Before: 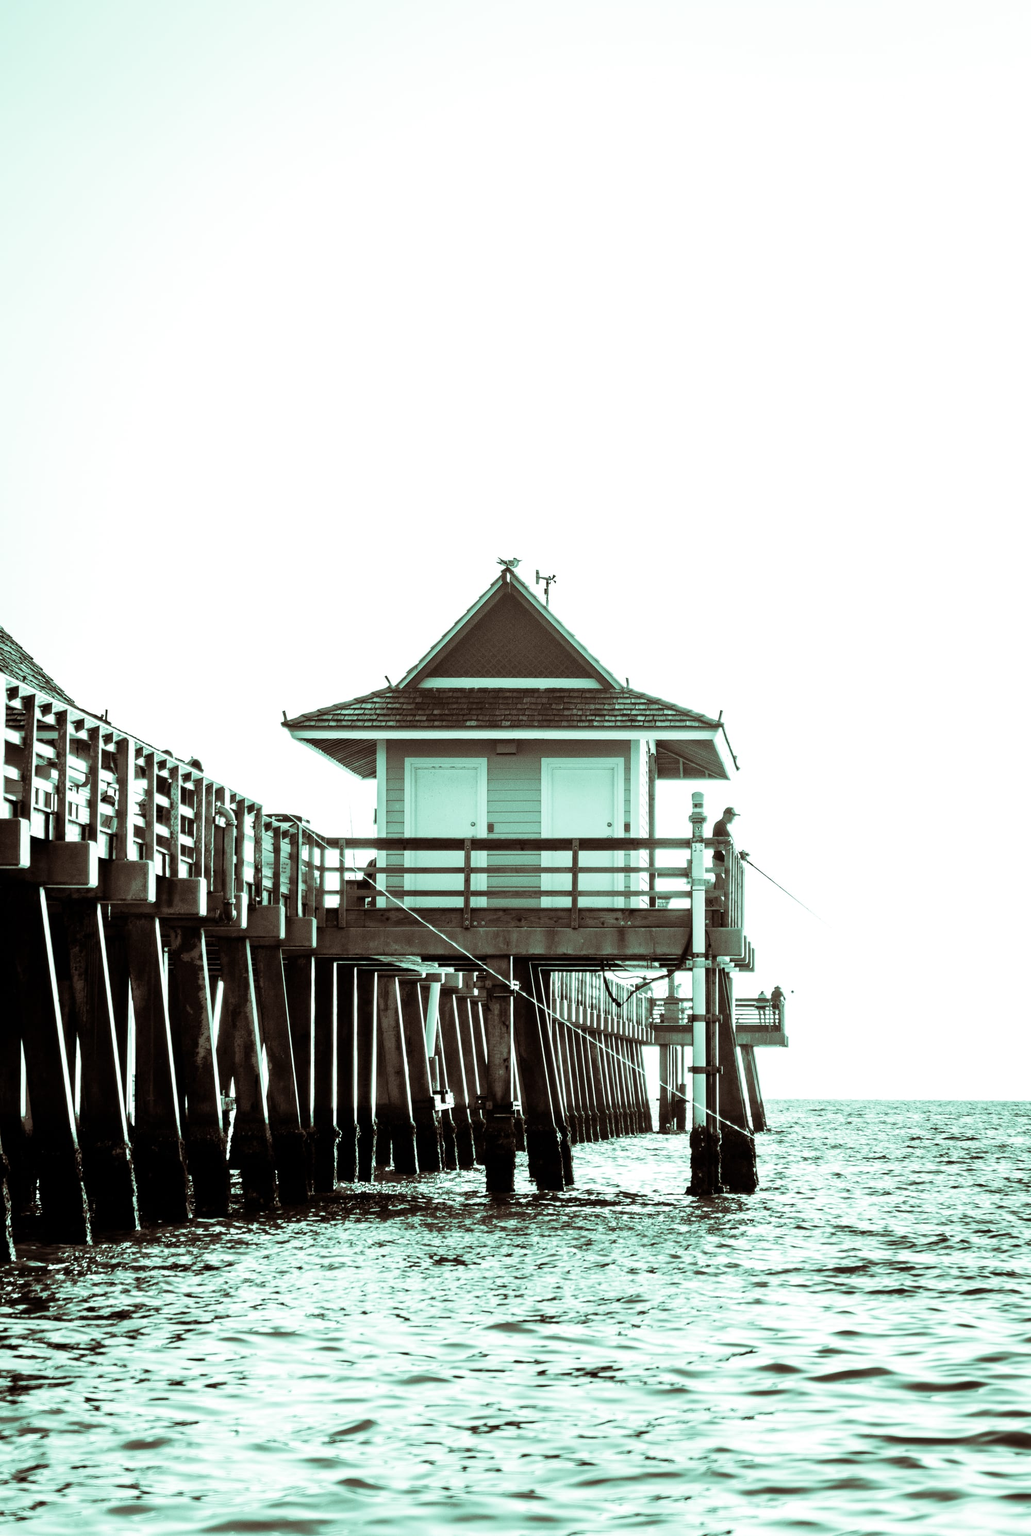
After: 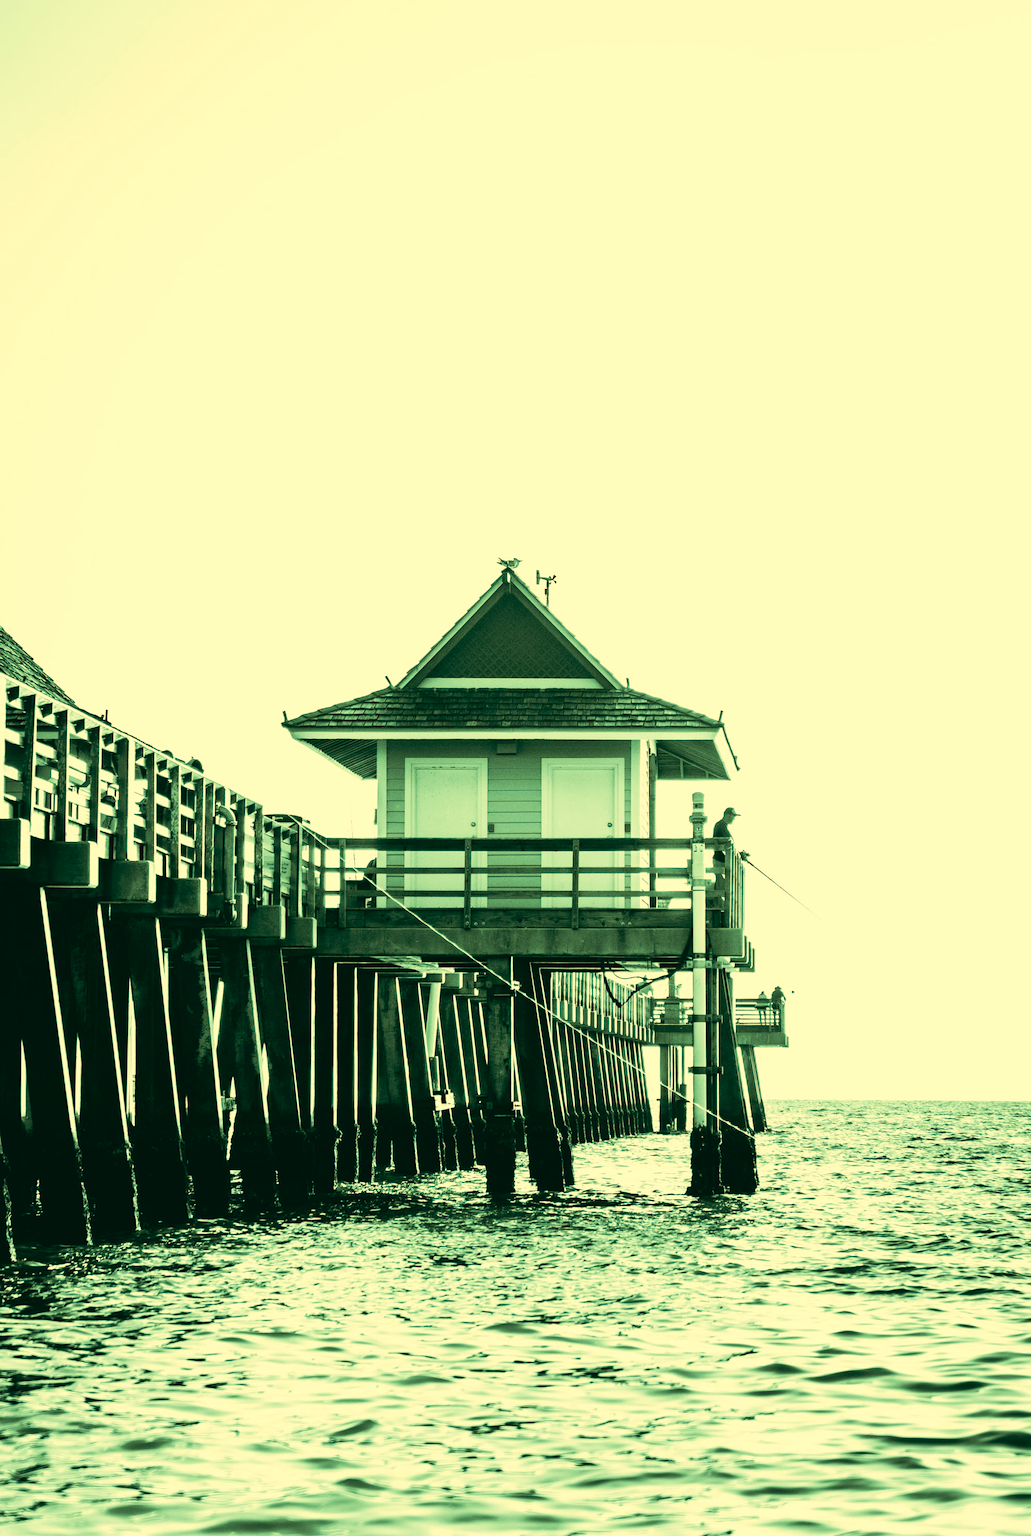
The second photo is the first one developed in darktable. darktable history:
color correction: highlights a* 1.8, highlights b* 34.07, shadows a* -36.19, shadows b* -5.75
